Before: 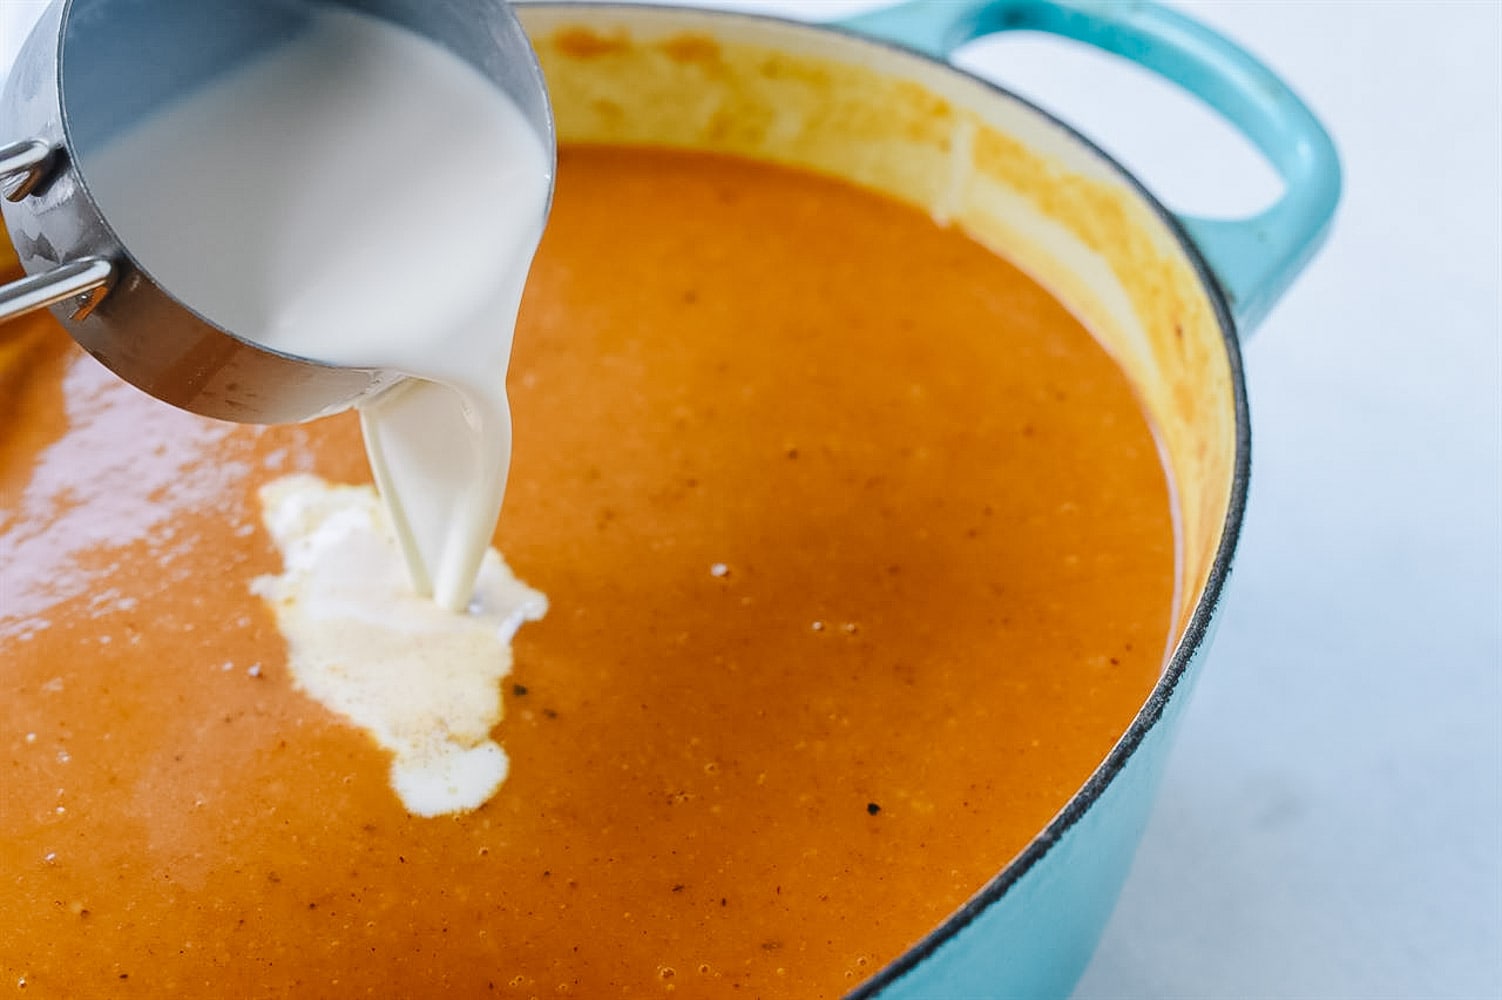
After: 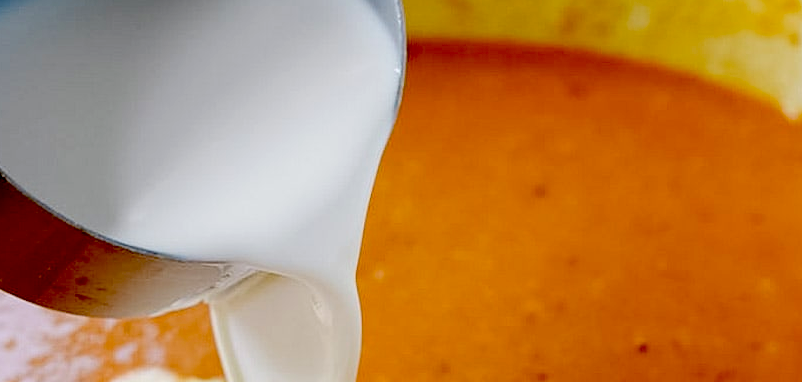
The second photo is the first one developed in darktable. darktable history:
crop: left 10.026%, top 10.699%, right 36.564%, bottom 51.022%
exposure: black level correction 0.058, compensate highlight preservation false
